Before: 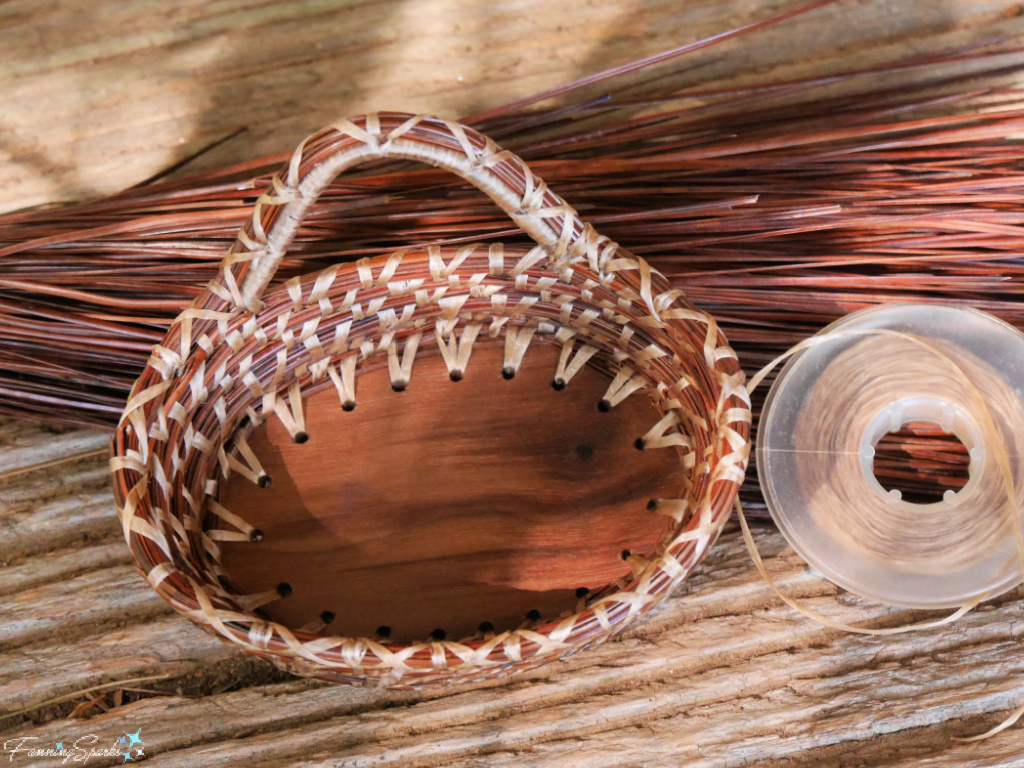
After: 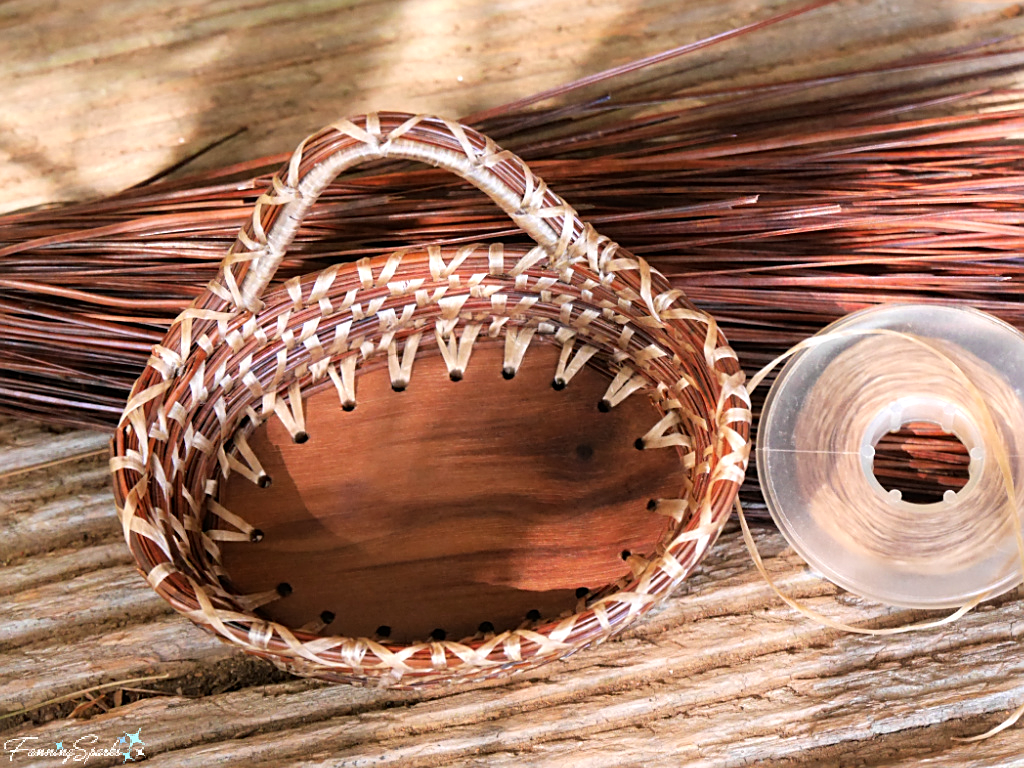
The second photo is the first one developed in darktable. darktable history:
tone equalizer: -8 EV -0.396 EV, -7 EV -0.381 EV, -6 EV -0.359 EV, -5 EV -0.21 EV, -3 EV 0.197 EV, -2 EV 0.342 EV, -1 EV 0.38 EV, +0 EV 0.387 EV, mask exposure compensation -0.5 EV
sharpen: on, module defaults
